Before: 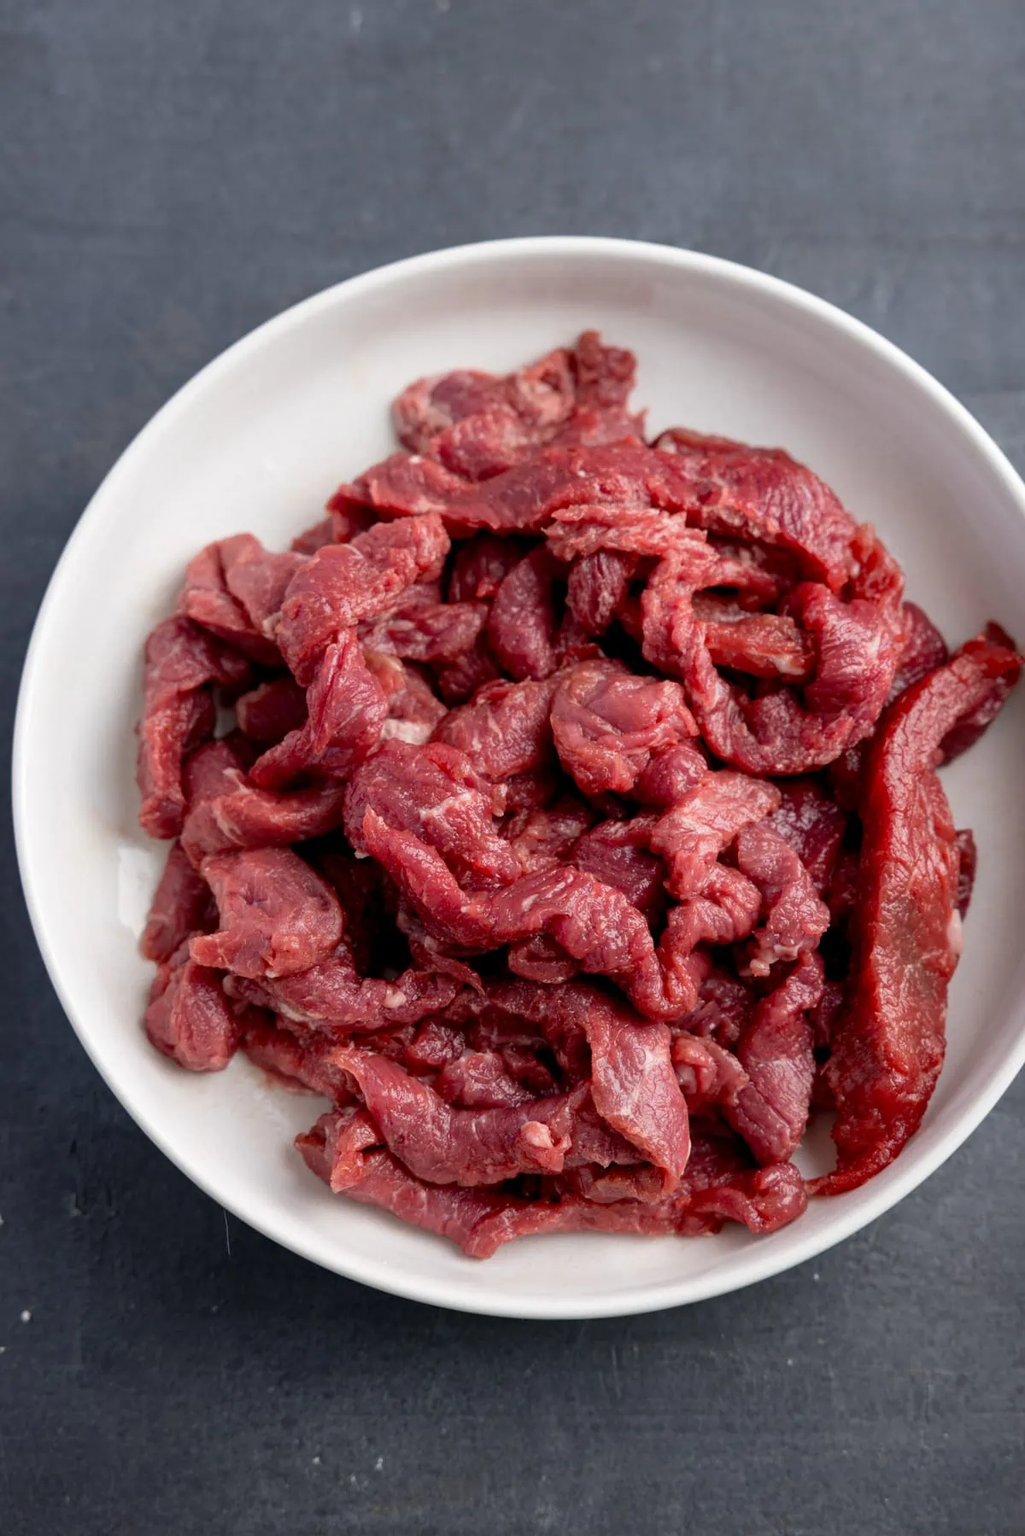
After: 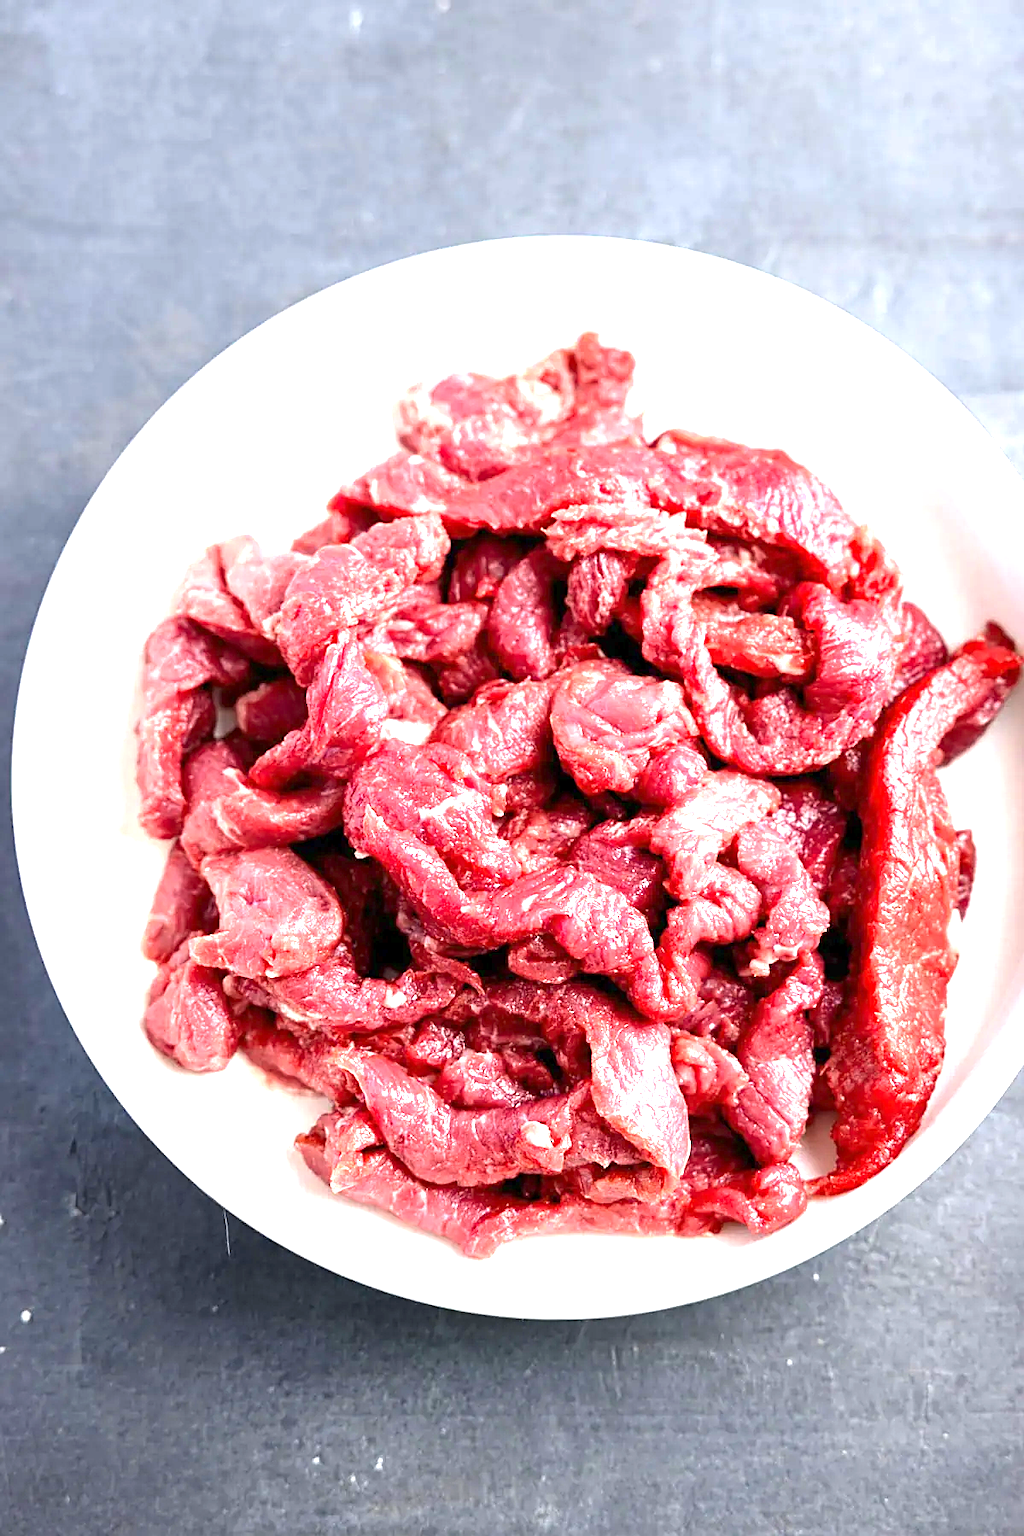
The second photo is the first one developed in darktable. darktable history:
sharpen: on, module defaults
exposure: exposure 2.179 EV, compensate highlight preservation false
